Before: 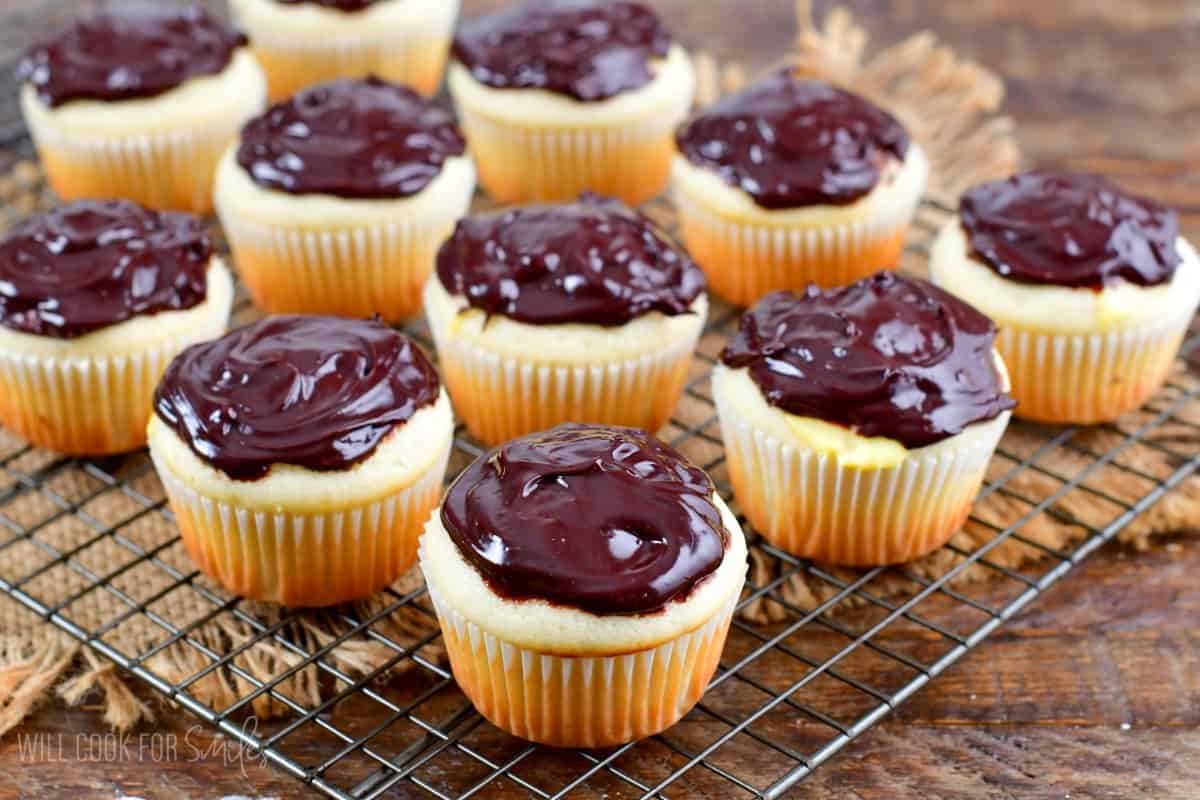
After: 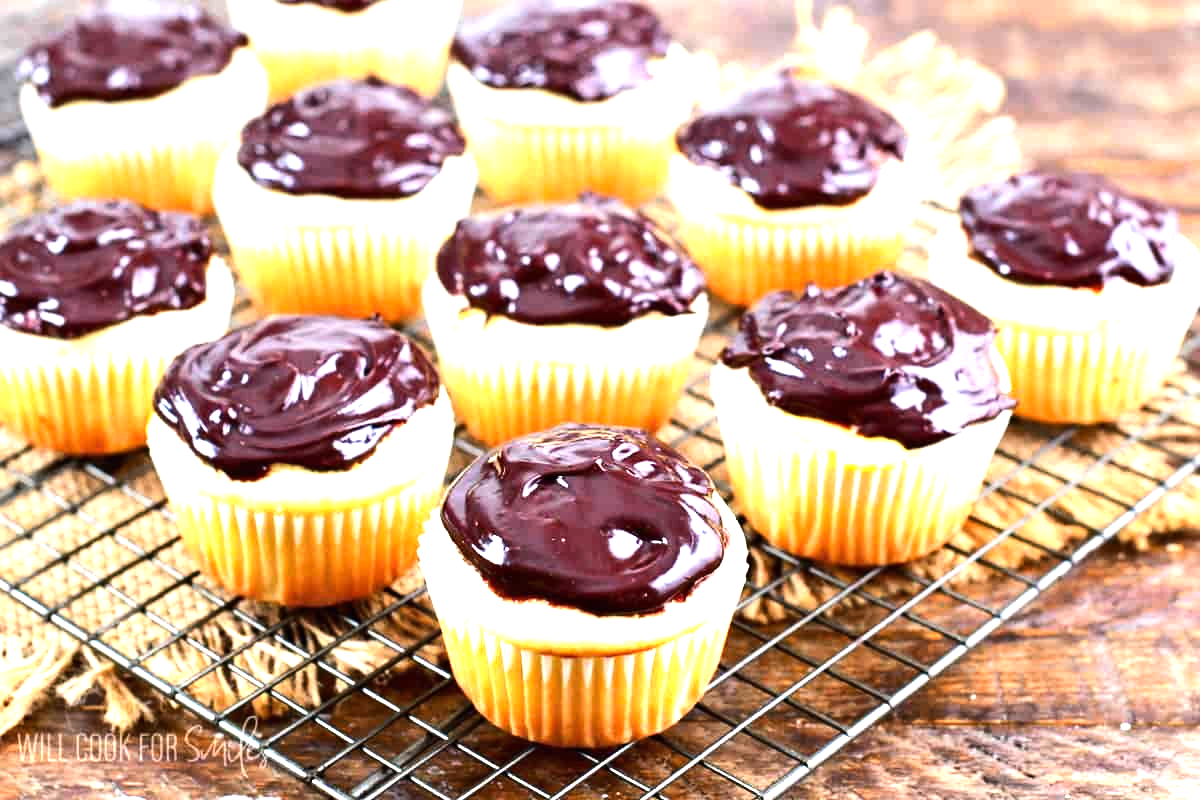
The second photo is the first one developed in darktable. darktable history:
exposure: black level correction 0, exposure 1 EV, compensate exposure bias true, compensate highlight preservation false
tone equalizer: -8 EV -0.715 EV, -7 EV -0.671 EV, -6 EV -0.594 EV, -5 EV -0.385 EV, -3 EV 0.382 EV, -2 EV 0.6 EV, -1 EV 0.686 EV, +0 EV 0.758 EV, edges refinement/feathering 500, mask exposure compensation -1.57 EV, preserve details no
